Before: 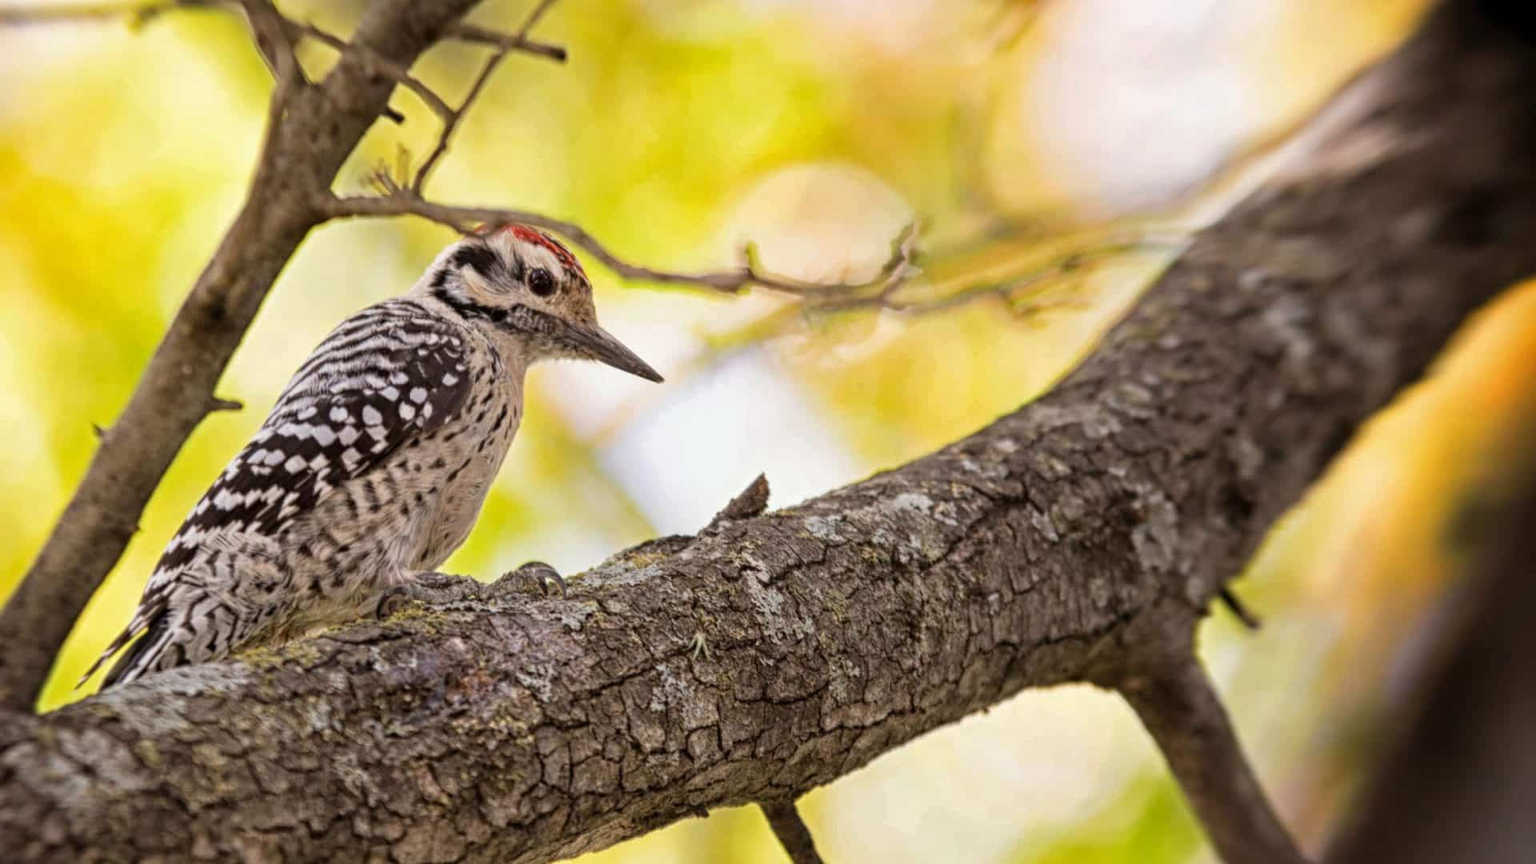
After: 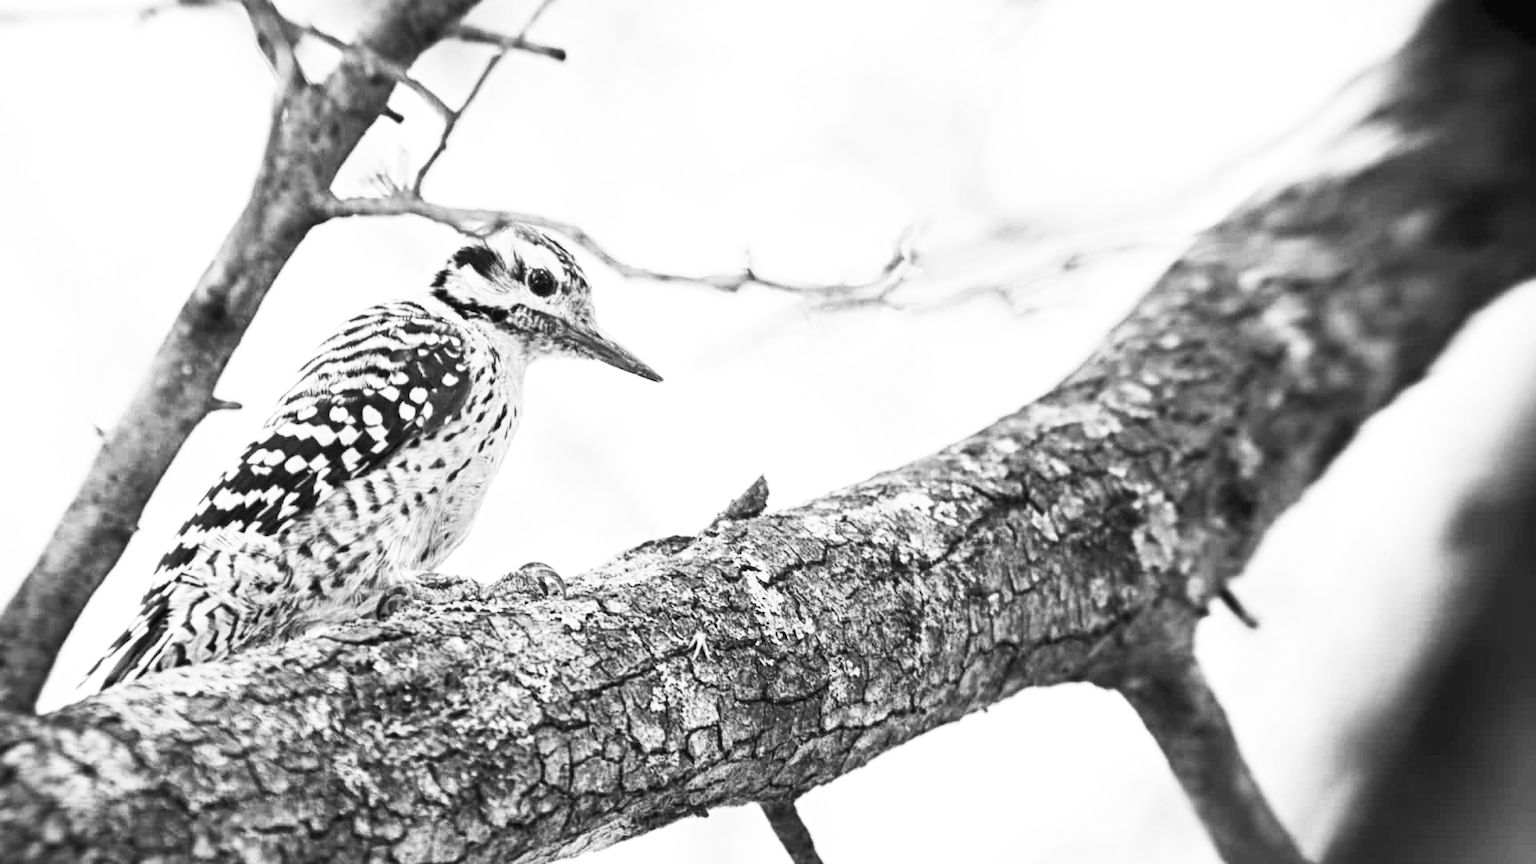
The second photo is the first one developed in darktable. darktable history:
exposure: exposure 0.515 EV, compensate highlight preservation false
contrast brightness saturation: contrast 0.53, brightness 0.47, saturation -1
